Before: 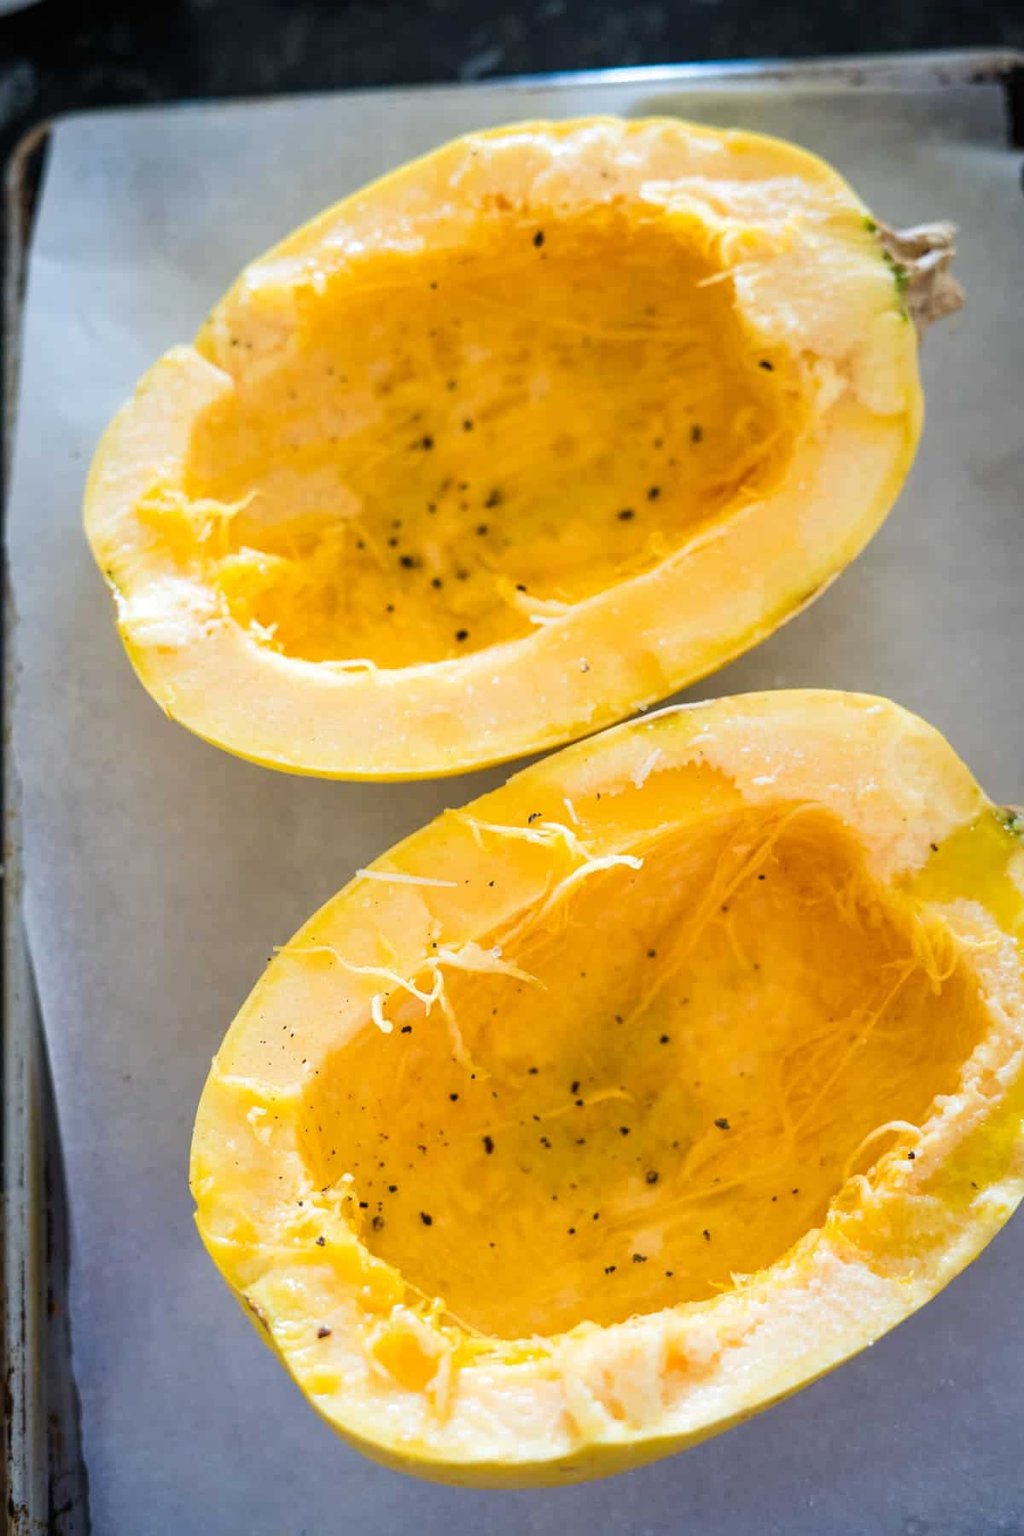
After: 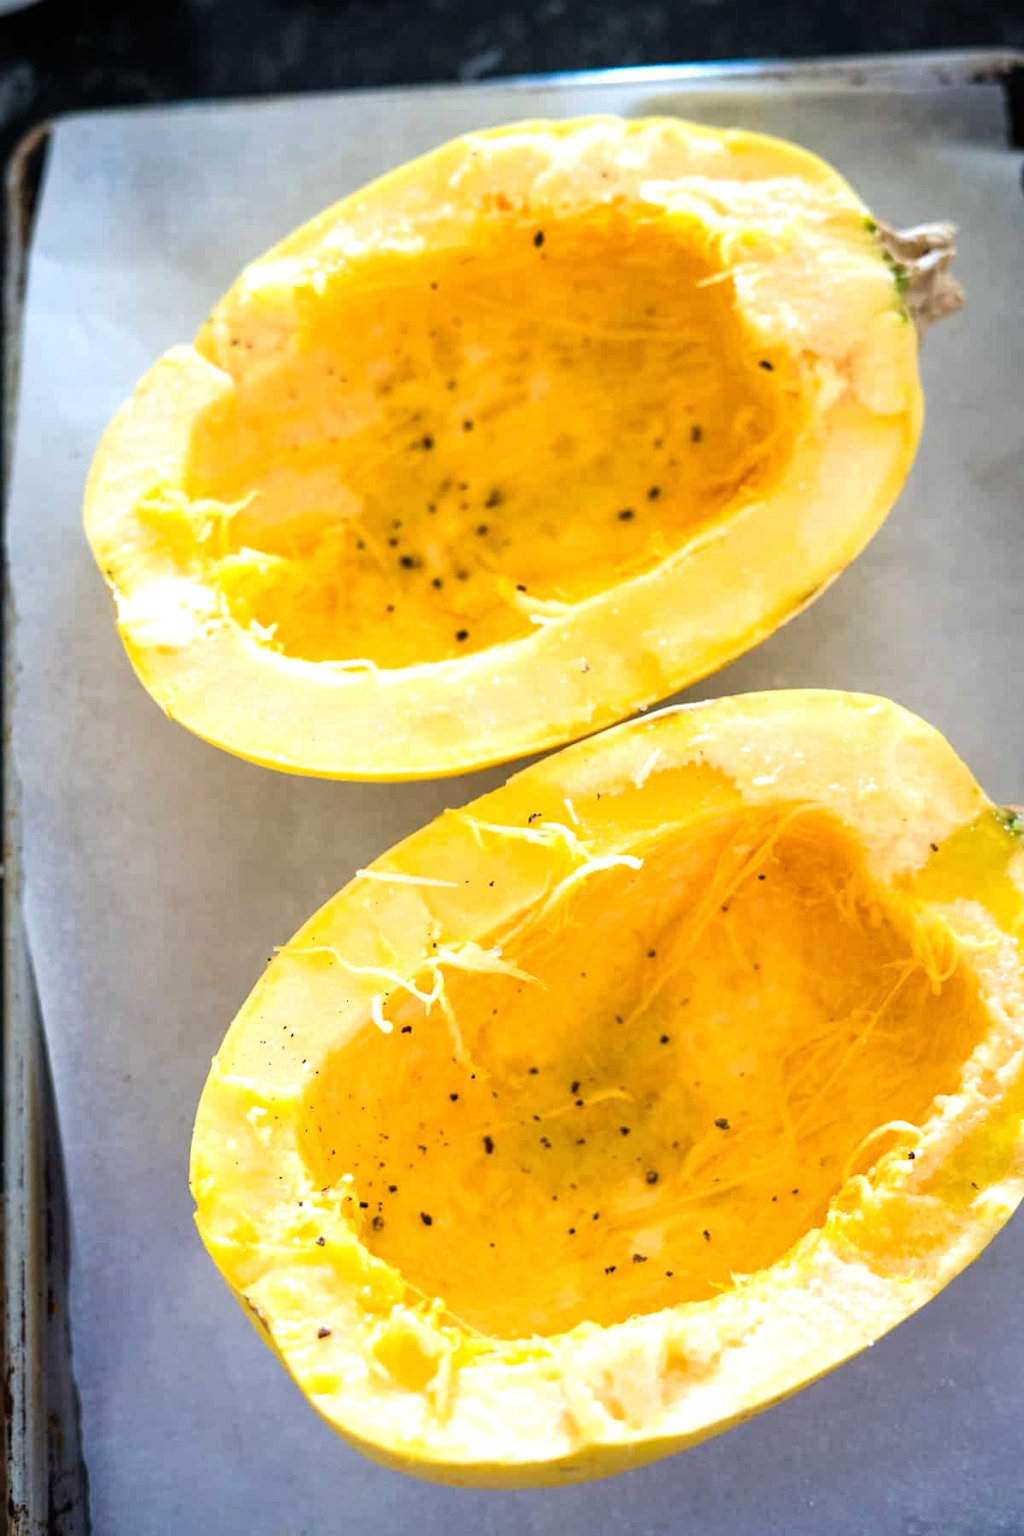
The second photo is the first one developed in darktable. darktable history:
tone equalizer: -8 EV -0.452 EV, -7 EV -0.417 EV, -6 EV -0.321 EV, -5 EV -0.247 EV, -3 EV 0.191 EV, -2 EV 0.325 EV, -1 EV 0.375 EV, +0 EV 0.43 EV
